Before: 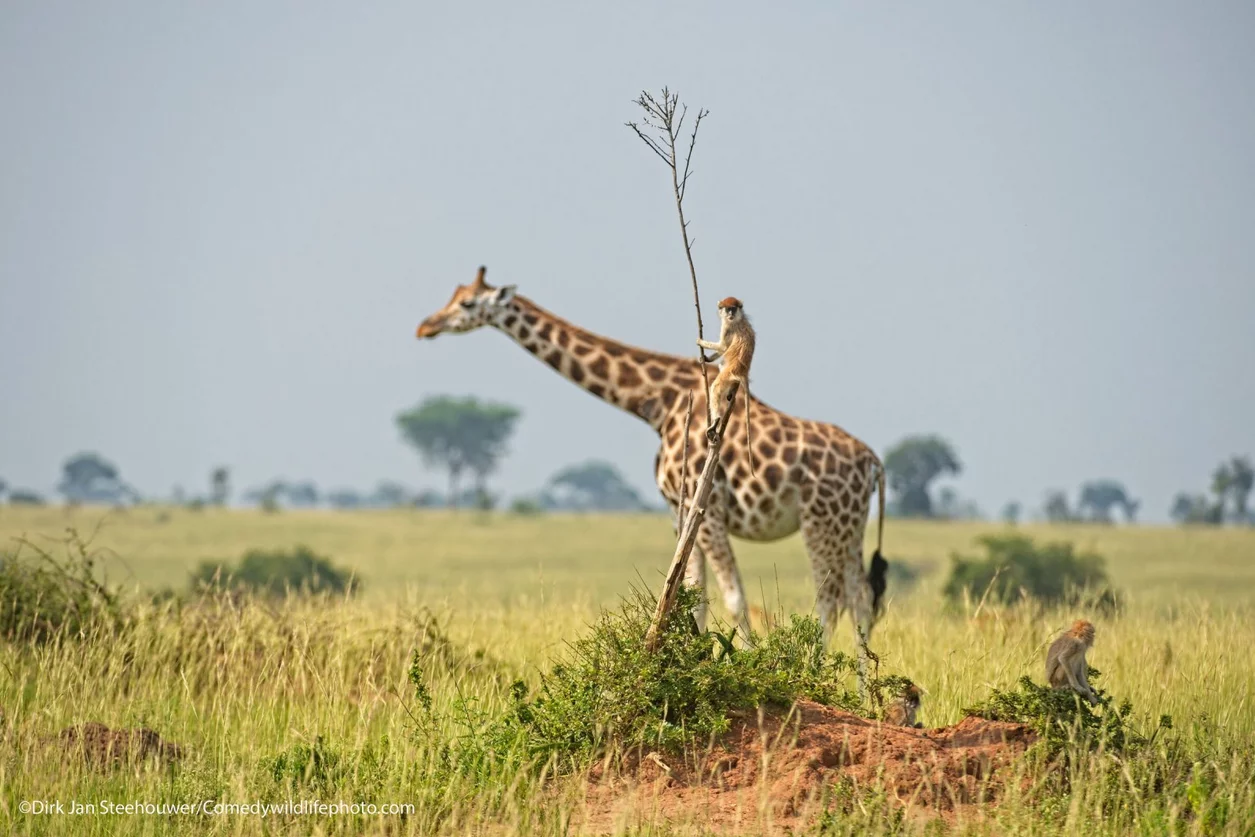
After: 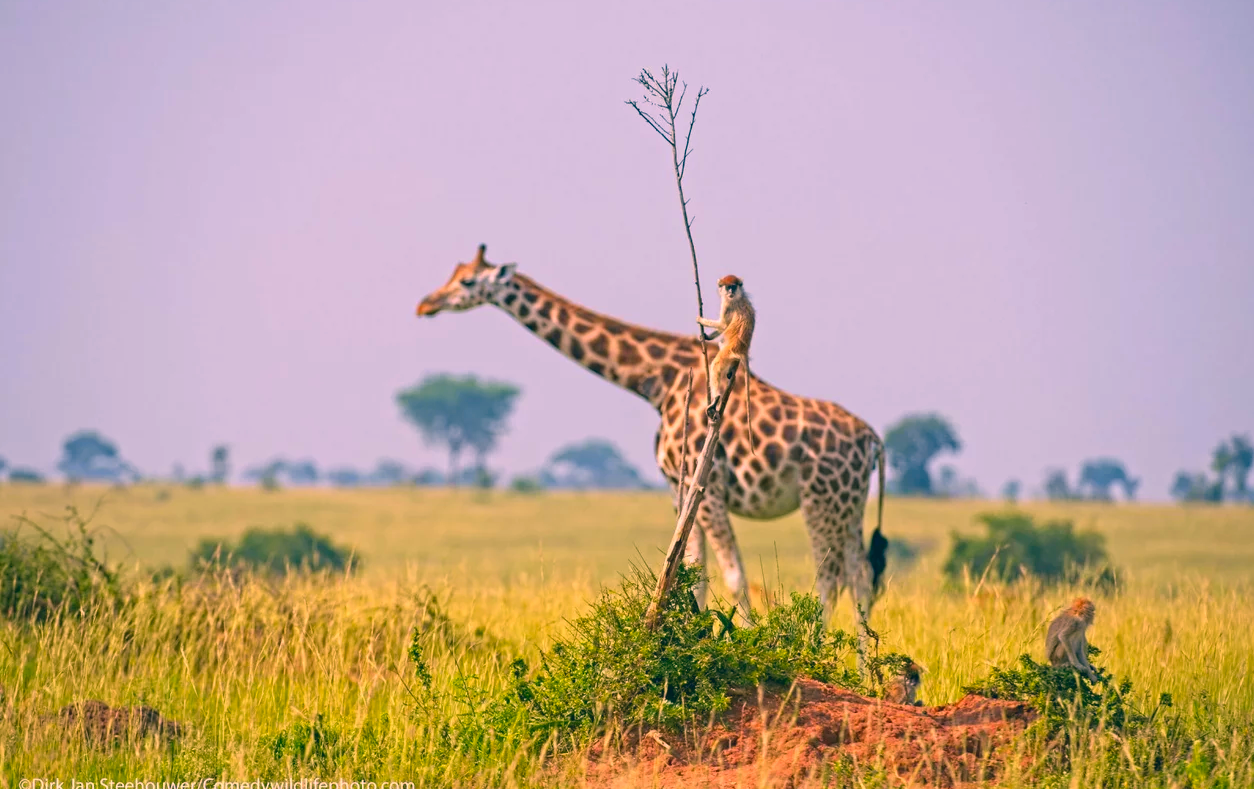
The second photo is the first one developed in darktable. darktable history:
color correction: highlights a* 17.42, highlights b* 0.197, shadows a* -14.83, shadows b* -14.64, saturation 1.5
crop and rotate: top 2.632%, bottom 3.038%
